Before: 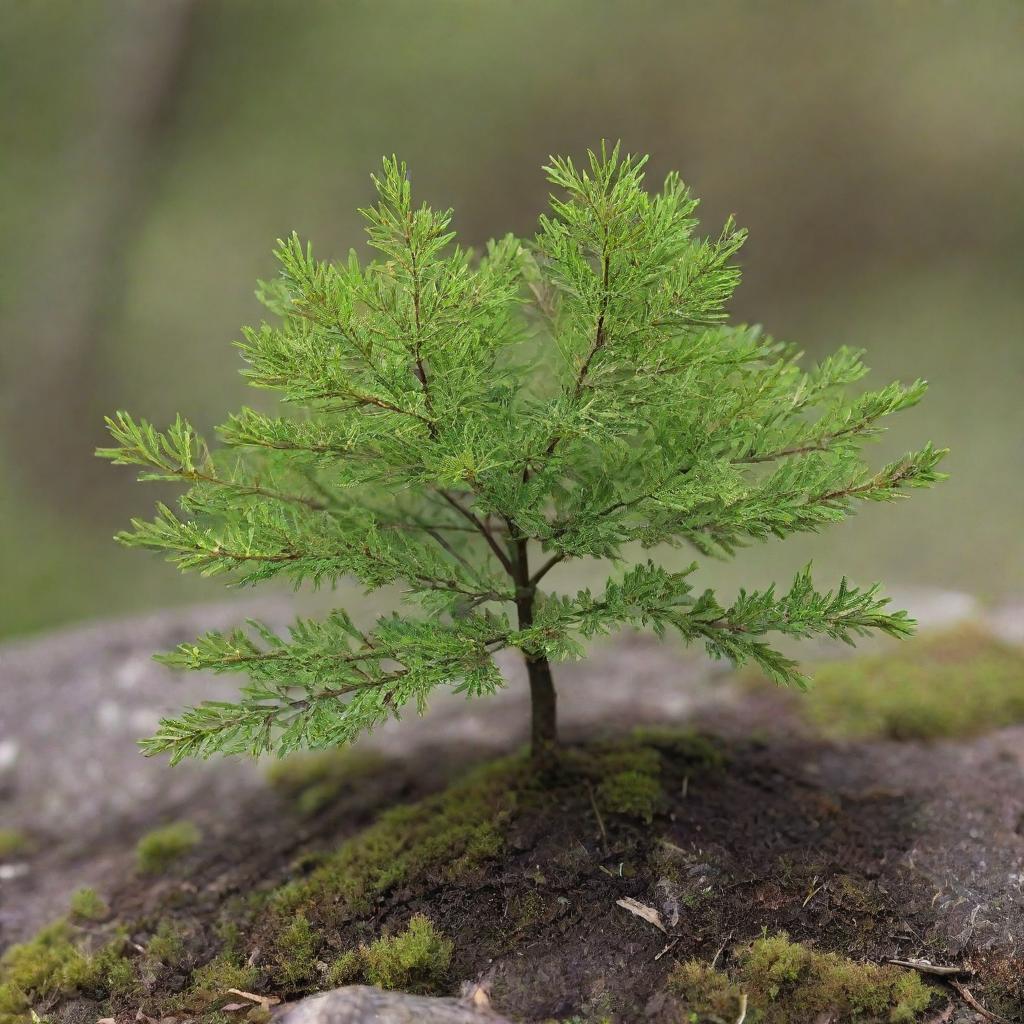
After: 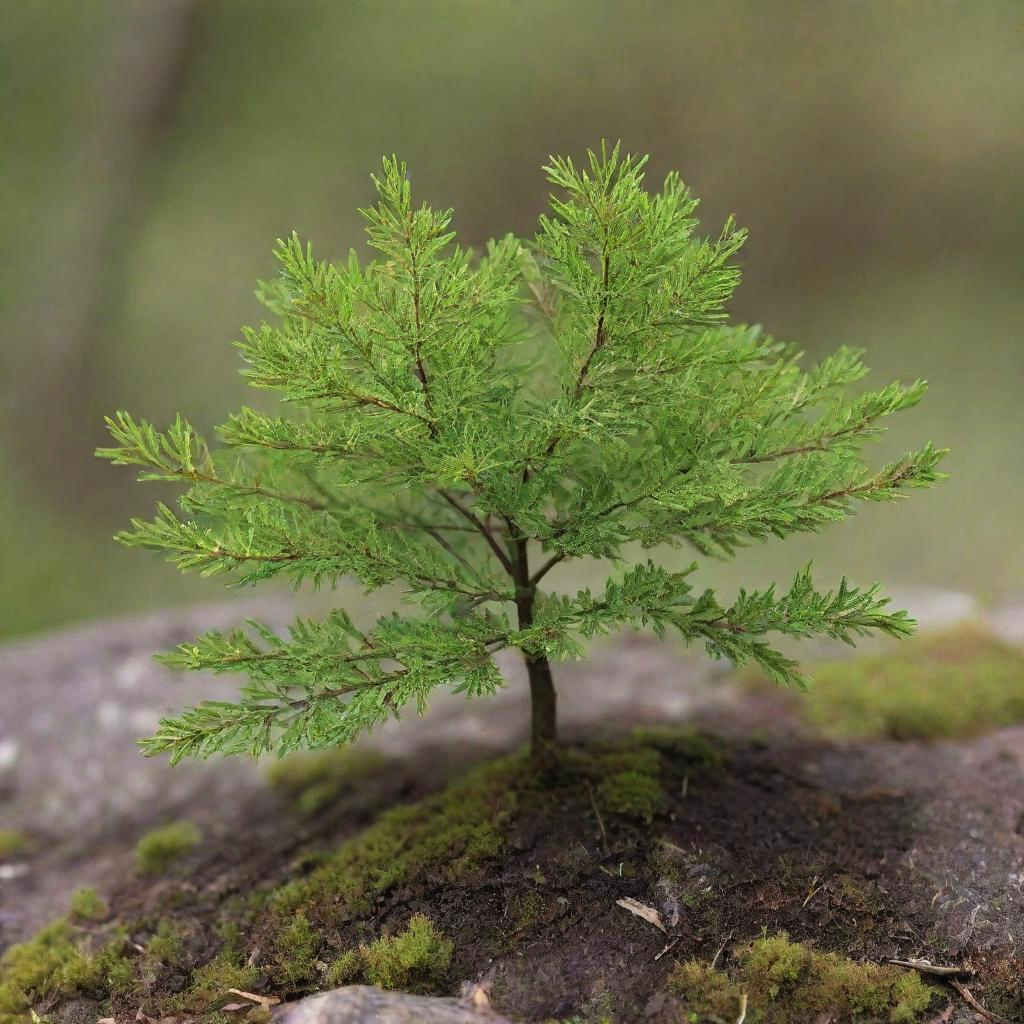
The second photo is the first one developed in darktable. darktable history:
velvia: strength 15%
white balance: emerald 1
shadows and highlights: shadows -21.3, highlights 100, soften with gaussian
